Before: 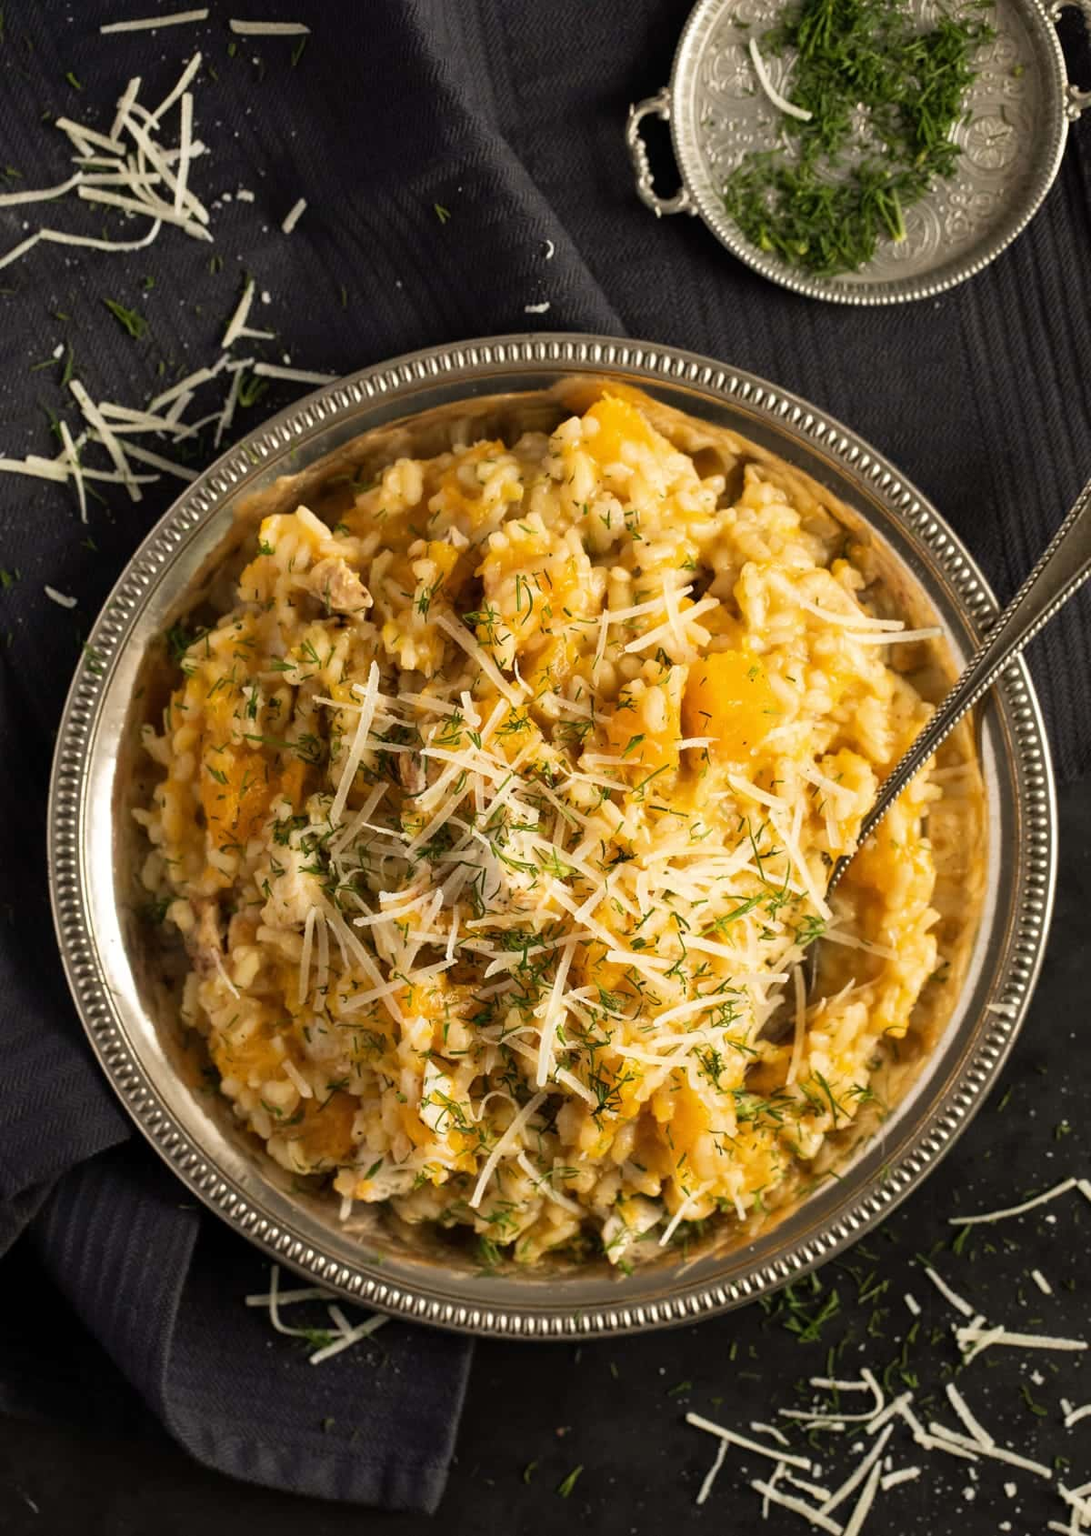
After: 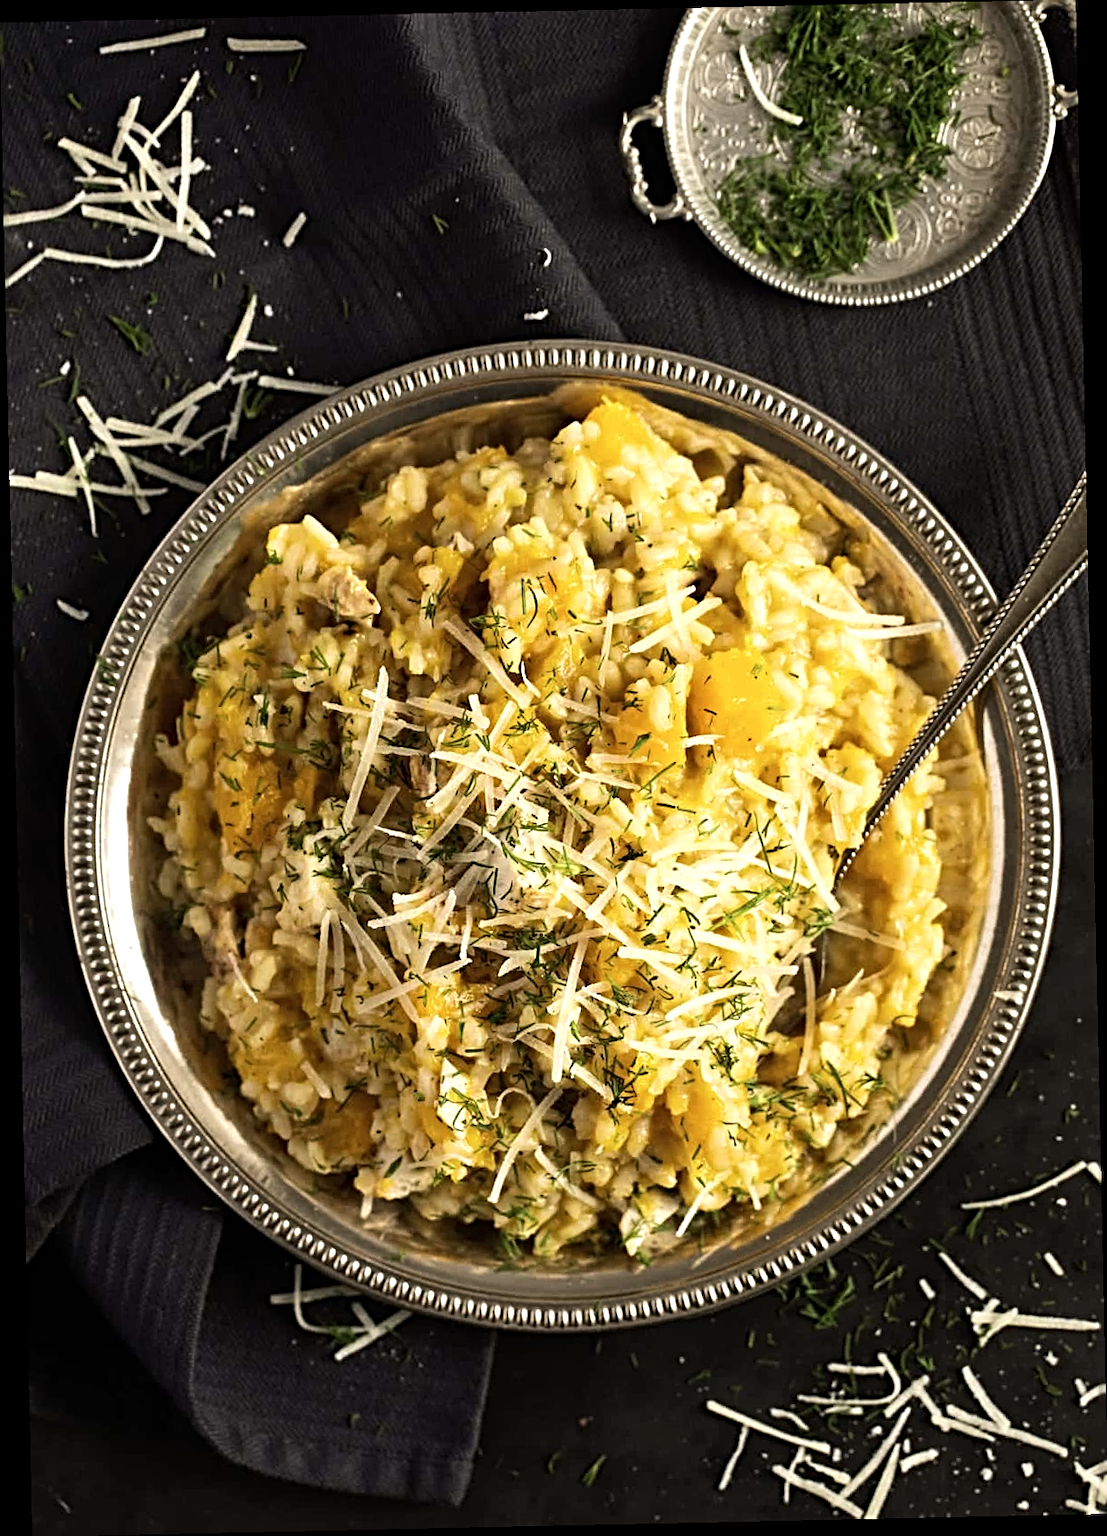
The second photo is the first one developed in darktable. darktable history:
tone equalizer: -8 EV -0.417 EV, -7 EV -0.389 EV, -6 EV -0.333 EV, -5 EV -0.222 EV, -3 EV 0.222 EV, -2 EV 0.333 EV, -1 EV 0.389 EV, +0 EV 0.417 EV, edges refinement/feathering 500, mask exposure compensation -1.57 EV, preserve details no
rotate and perspective: rotation -1.24°, automatic cropping off
sharpen: radius 4
color zones: curves: ch1 [(0.113, 0.438) (0.75, 0.5)]; ch2 [(0.12, 0.526) (0.75, 0.5)]
